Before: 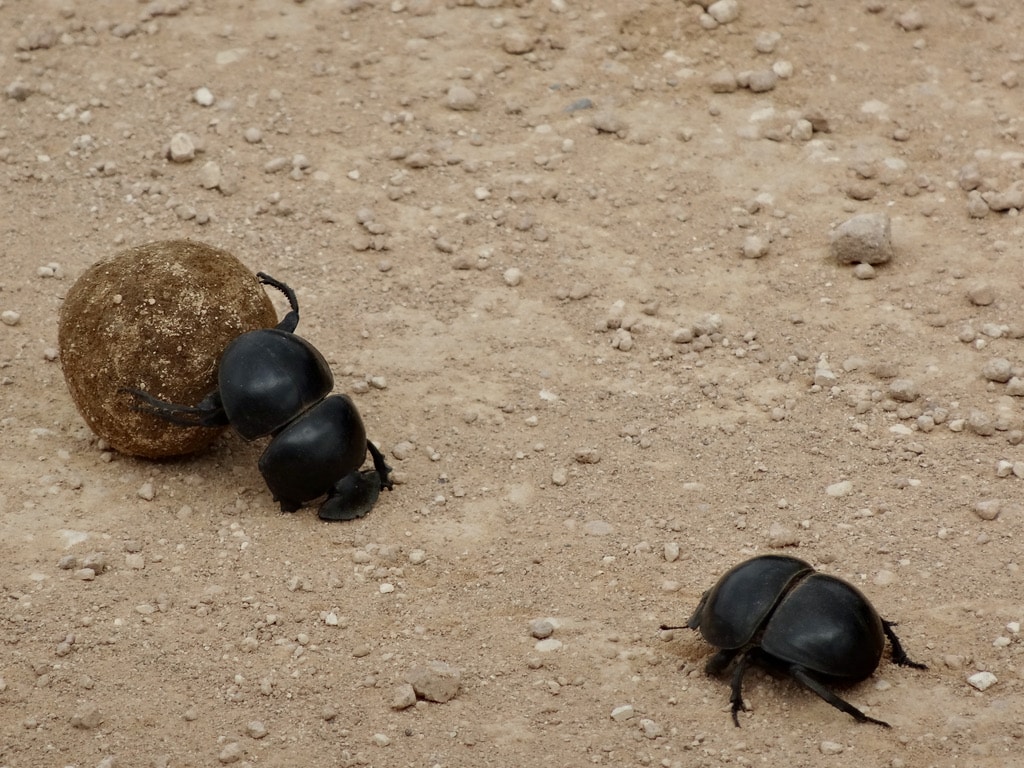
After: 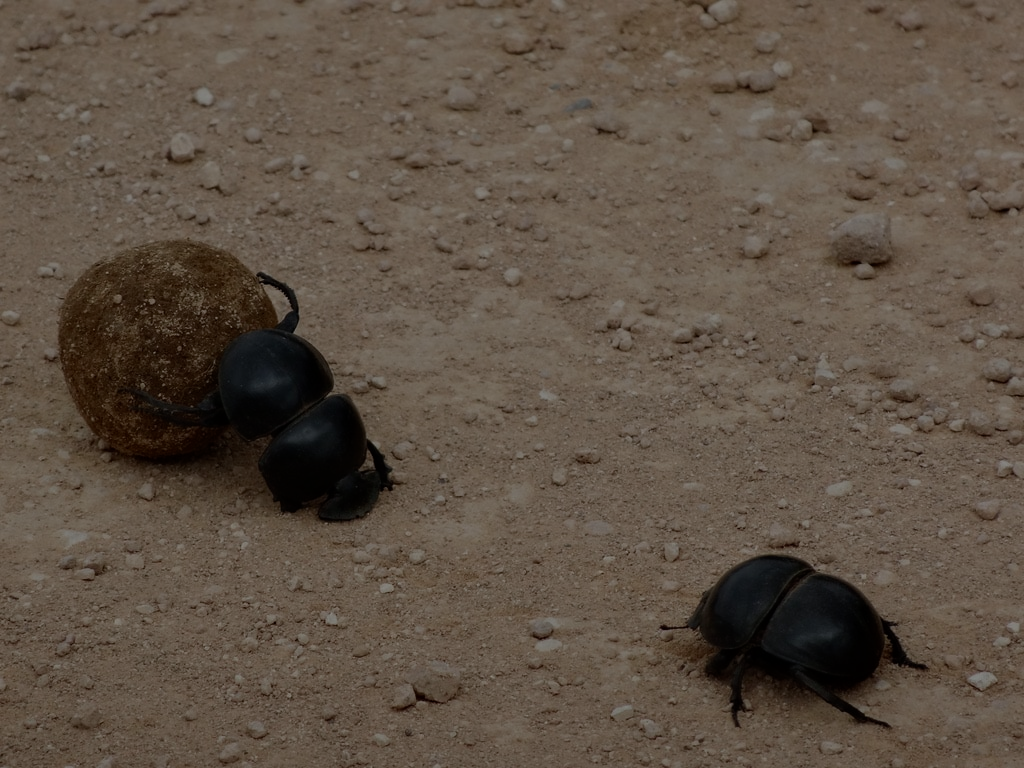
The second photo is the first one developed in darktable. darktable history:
tone equalizer: -8 EV -2 EV, -7 EV -2 EV, -6 EV -2 EV, -5 EV -2 EV, -4 EV -2 EV, -3 EV -2 EV, -2 EV -2 EV, -1 EV -1.63 EV, +0 EV -2 EV
white balance: red 0.983, blue 1.036
